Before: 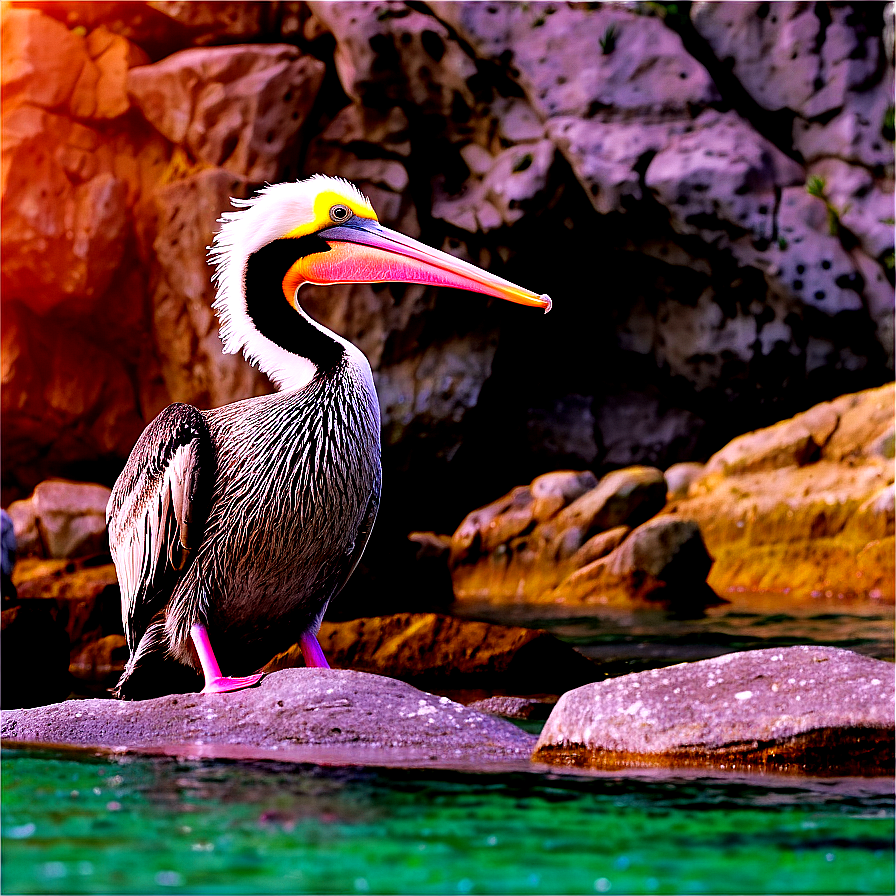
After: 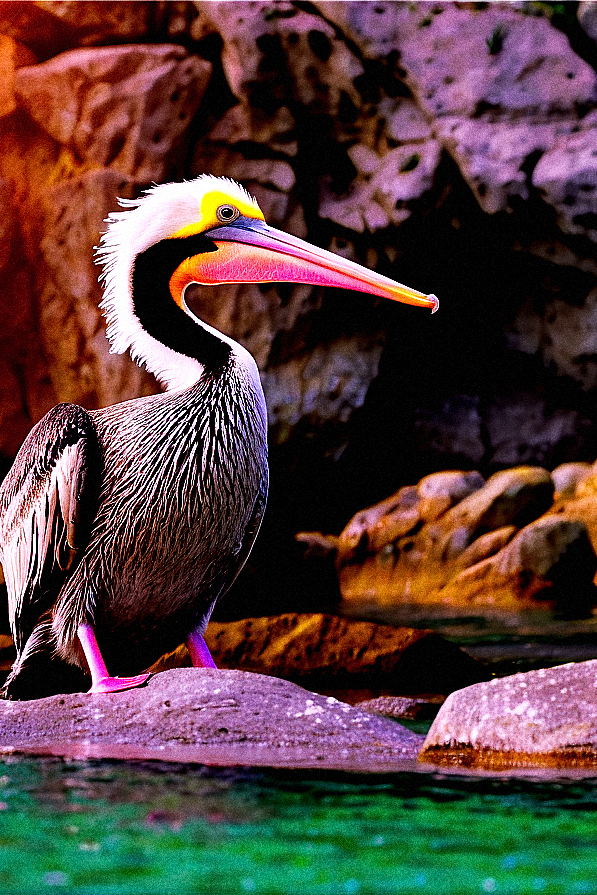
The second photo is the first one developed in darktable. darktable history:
grain: coarseness 14.49 ISO, strength 48.04%, mid-tones bias 35%
crop and rotate: left 12.673%, right 20.66%
